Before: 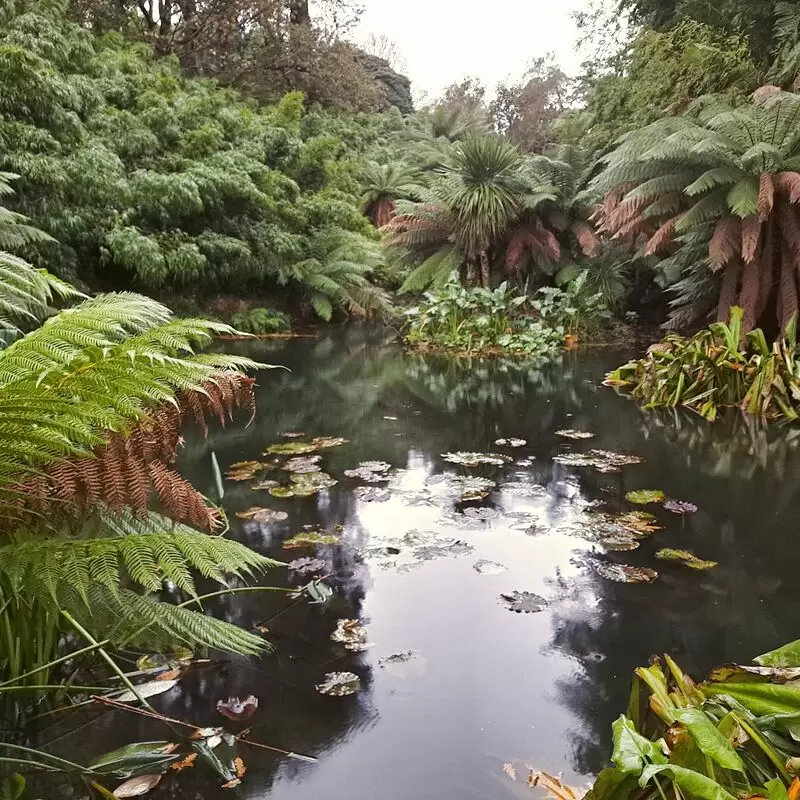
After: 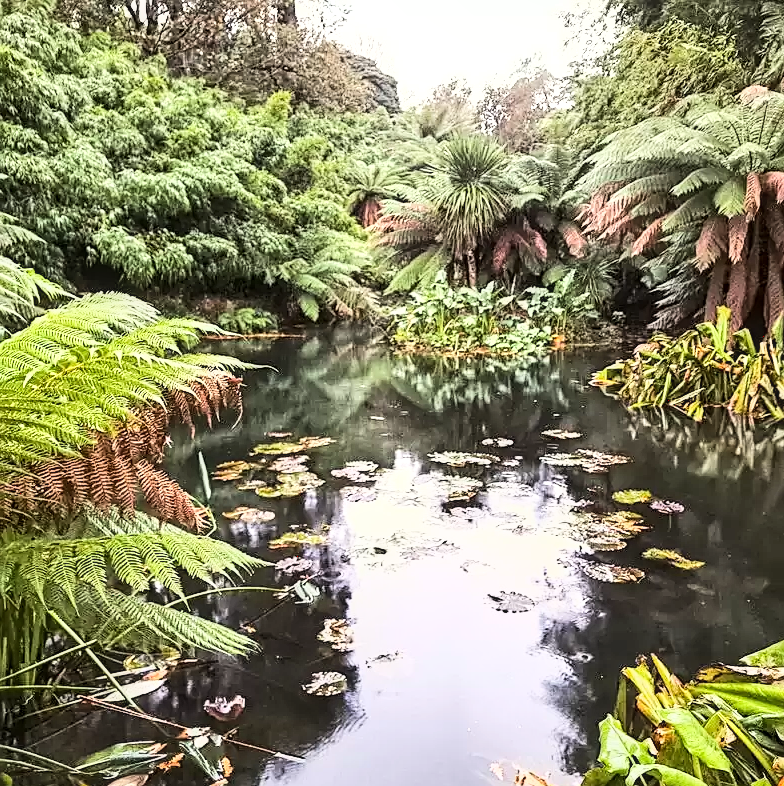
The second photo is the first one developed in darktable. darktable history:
crop: left 1.64%, right 0.288%, bottom 1.659%
local contrast: detail 130%
base curve: curves: ch0 [(0, 0) (0.007, 0.004) (0.027, 0.03) (0.046, 0.07) (0.207, 0.54) (0.442, 0.872) (0.673, 0.972) (1, 1)]
sharpen: on, module defaults
exposure: compensate highlight preservation false
